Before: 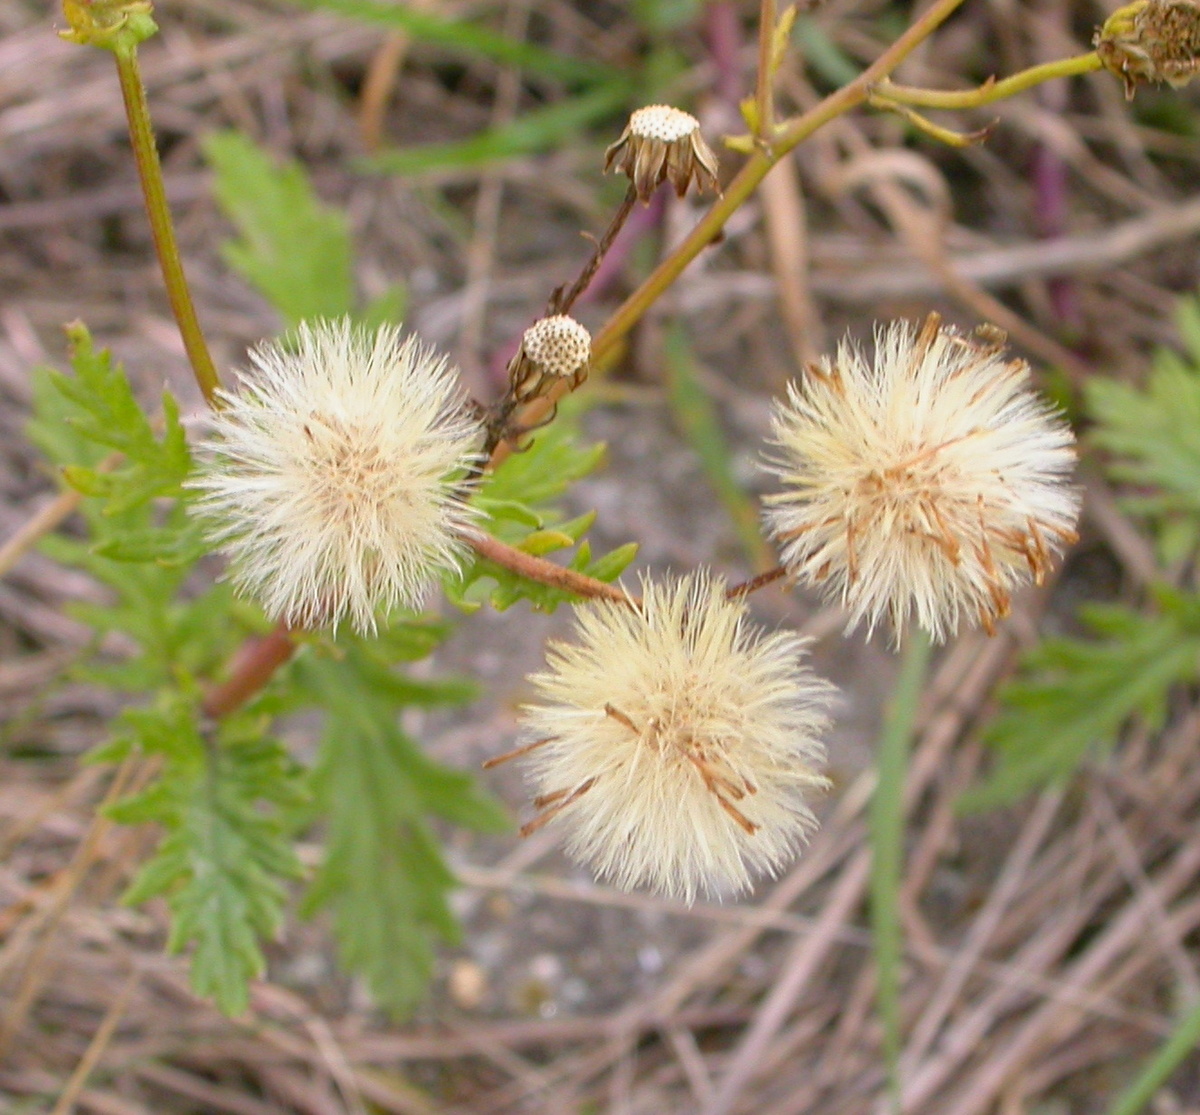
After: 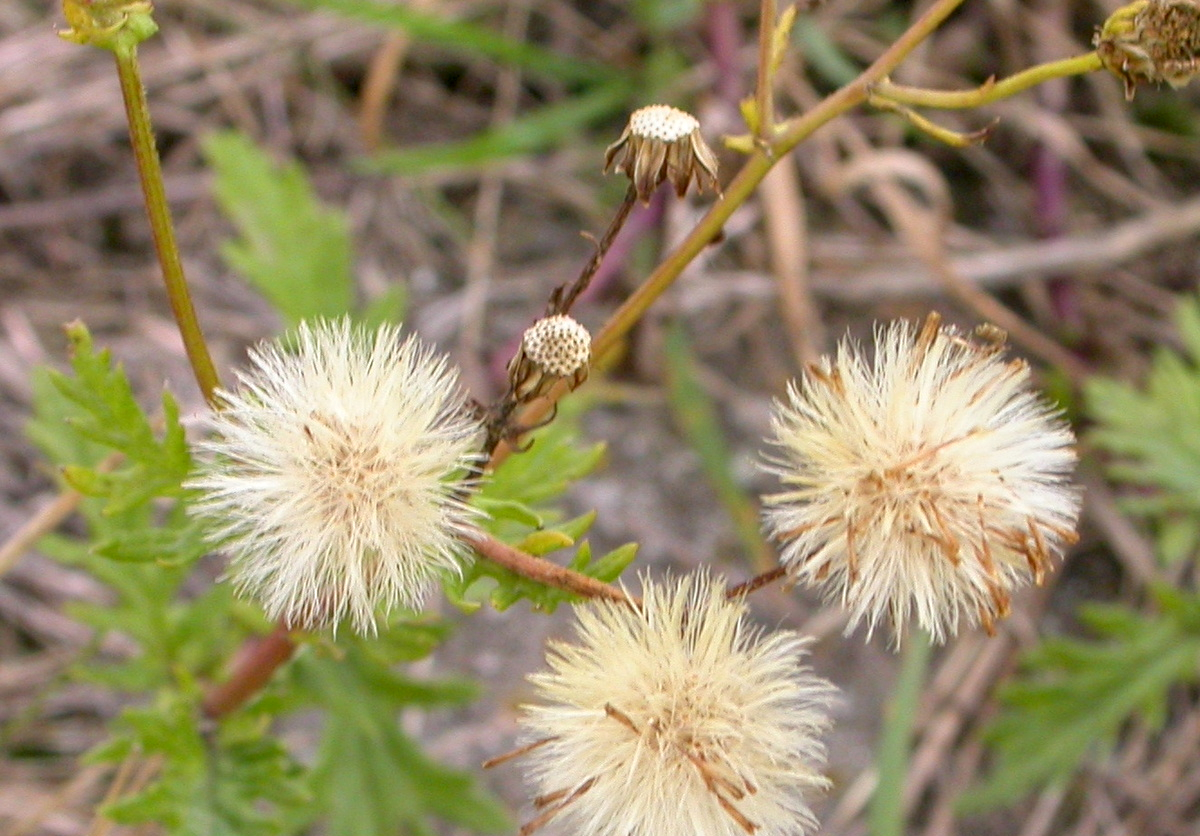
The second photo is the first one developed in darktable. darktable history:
local contrast: on, module defaults
crop: bottom 24.983%
